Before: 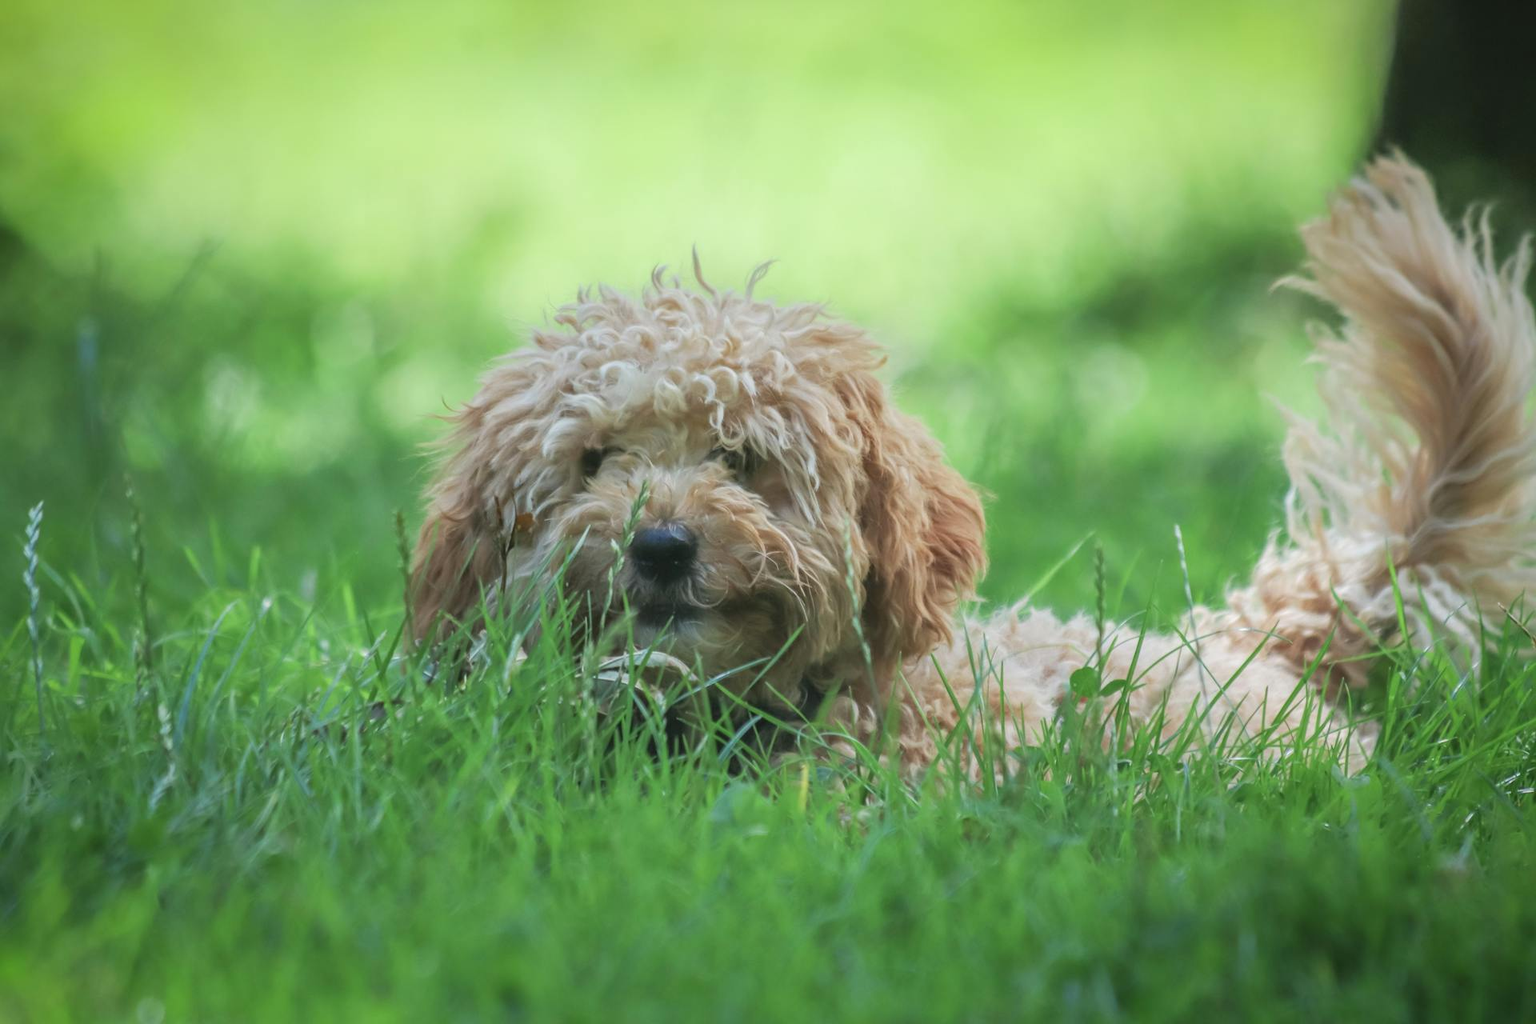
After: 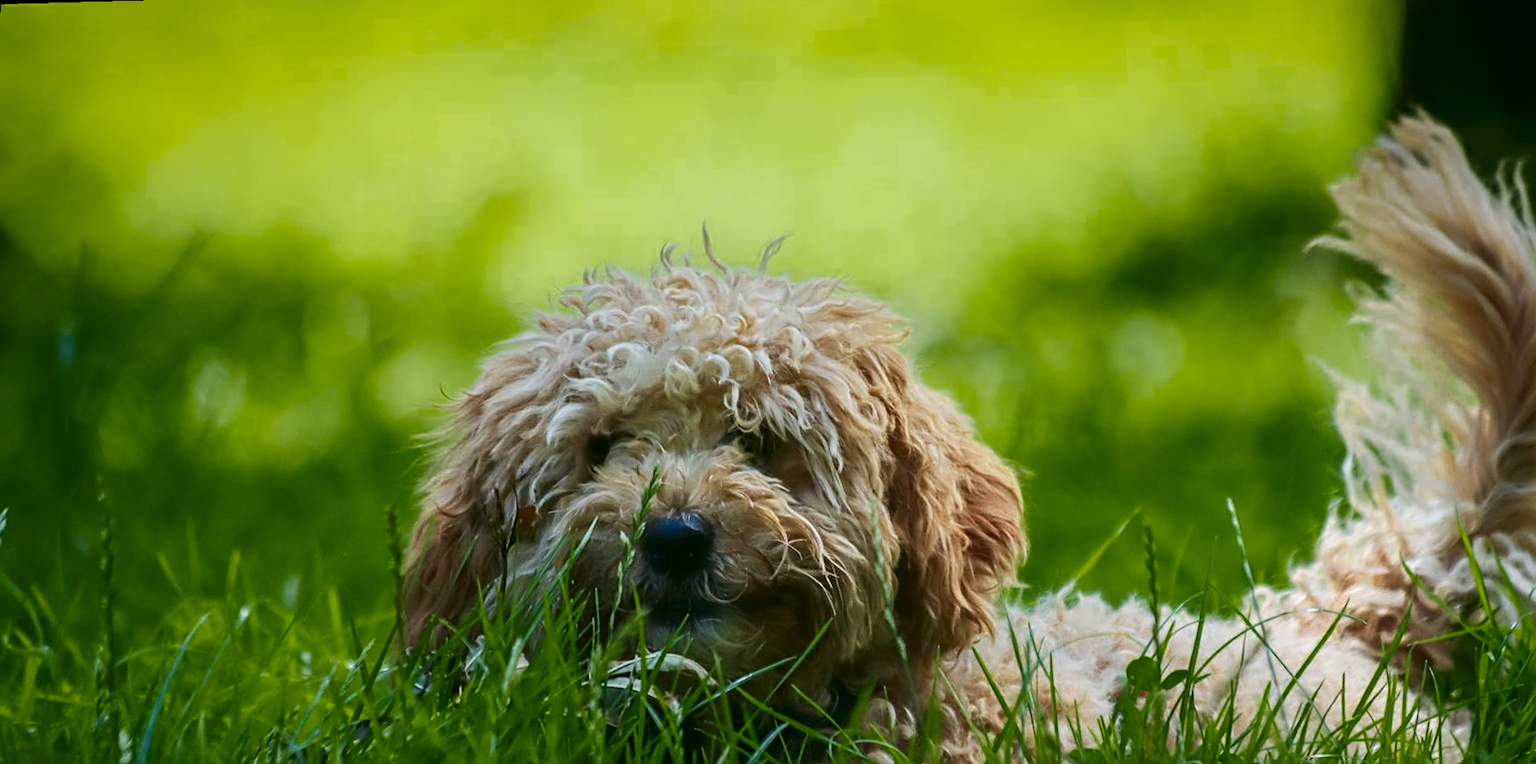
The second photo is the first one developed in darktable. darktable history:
crop: bottom 28.576%
color zones: curves: ch0 [(0.099, 0.624) (0.257, 0.596) (0.384, 0.376) (0.529, 0.492) (0.697, 0.564) (0.768, 0.532) (0.908, 0.644)]; ch1 [(0.112, 0.564) (0.254, 0.612) (0.432, 0.676) (0.592, 0.456) (0.743, 0.684) (0.888, 0.536)]; ch2 [(0.25, 0.5) (0.469, 0.36) (0.75, 0.5)]
sharpen: on, module defaults
exposure: exposure -0.041 EV, compensate highlight preservation false
rotate and perspective: rotation -1.68°, lens shift (vertical) -0.146, crop left 0.049, crop right 0.912, crop top 0.032, crop bottom 0.96
white balance: emerald 1
contrast brightness saturation: contrast 0.19, brightness -0.24, saturation 0.11
